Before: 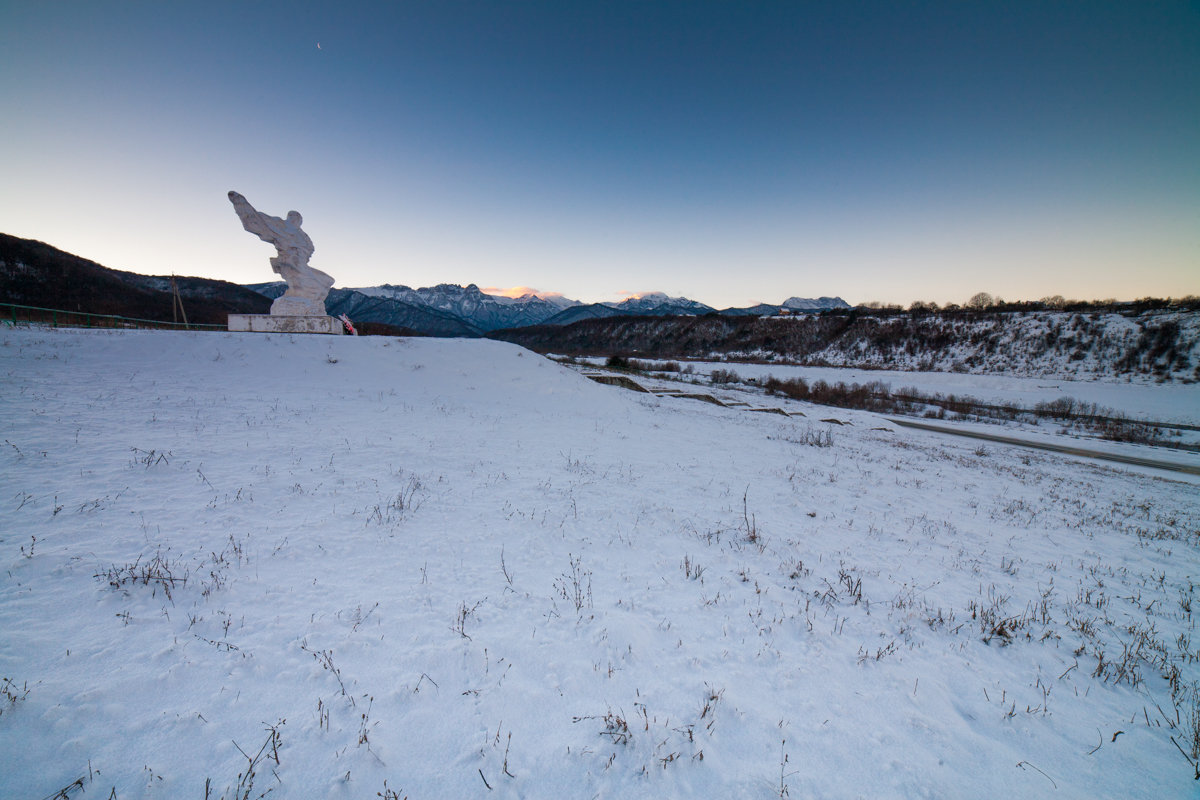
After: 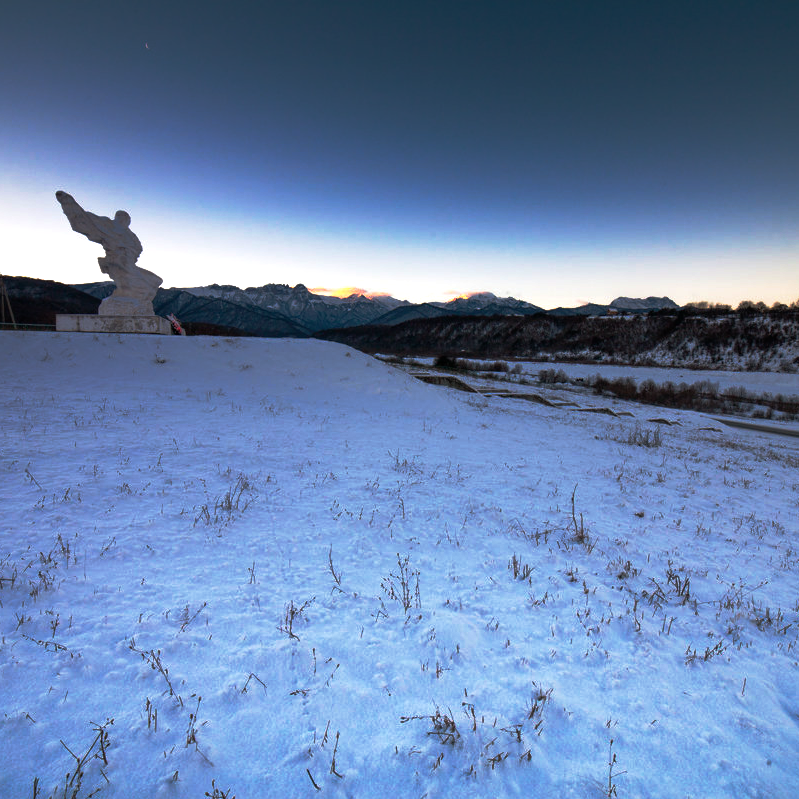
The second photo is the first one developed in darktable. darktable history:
crop and rotate: left 14.372%, right 18.983%
base curve: curves: ch0 [(0, 0) (0.564, 0.291) (0.802, 0.731) (1, 1)], preserve colors none
tone equalizer: -8 EV -0.397 EV, -7 EV -0.395 EV, -6 EV -0.324 EV, -5 EV -0.196 EV, -3 EV 0.241 EV, -2 EV 0.349 EV, -1 EV 0.385 EV, +0 EV 0.445 EV
